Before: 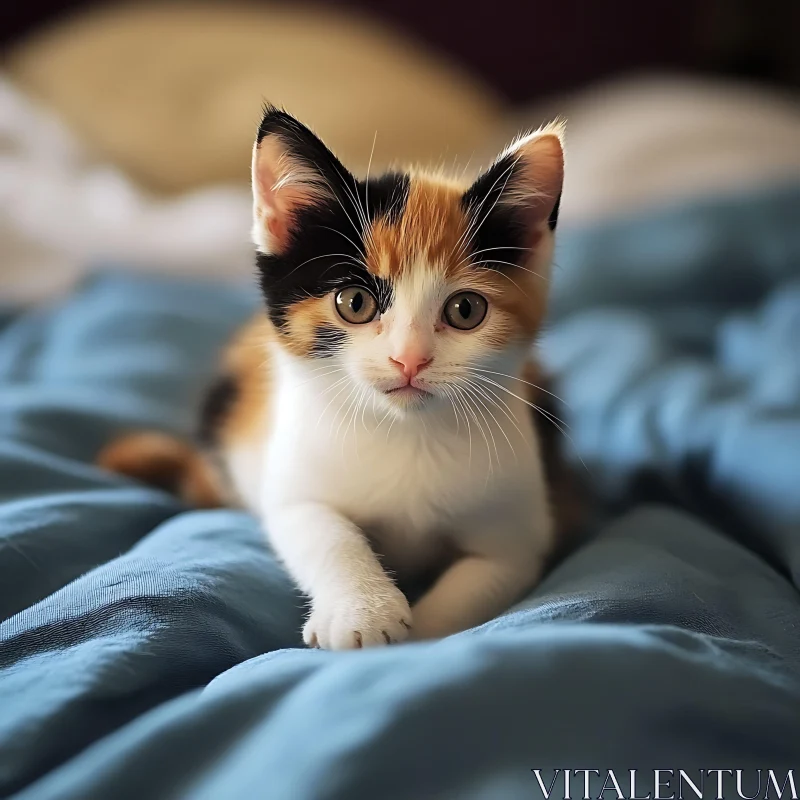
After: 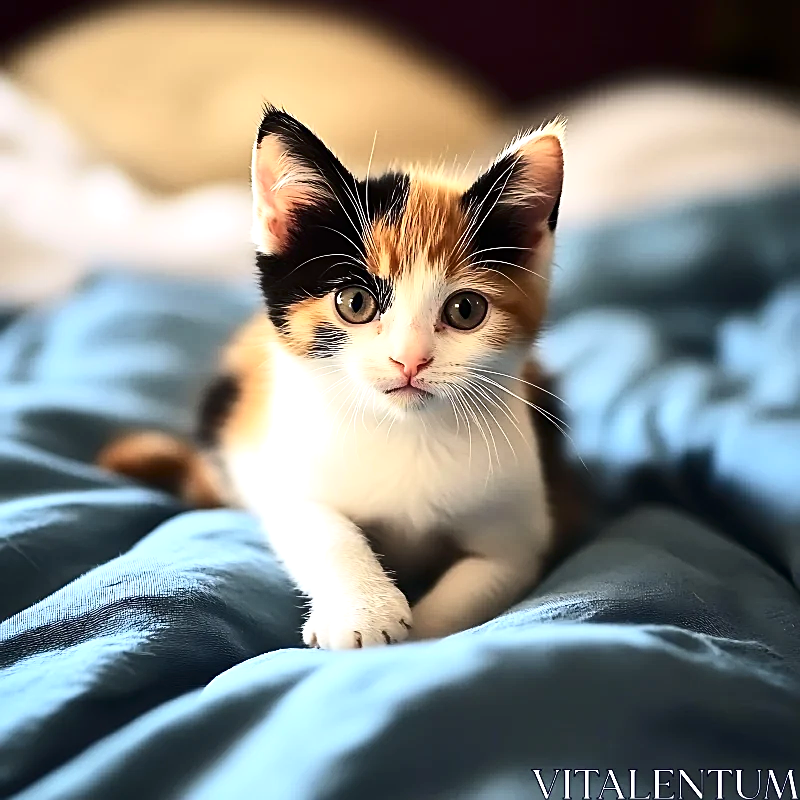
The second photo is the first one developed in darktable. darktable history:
sharpen: on, module defaults
exposure: exposure 0.658 EV, compensate exposure bias true, compensate highlight preservation false
contrast brightness saturation: contrast 0.288
